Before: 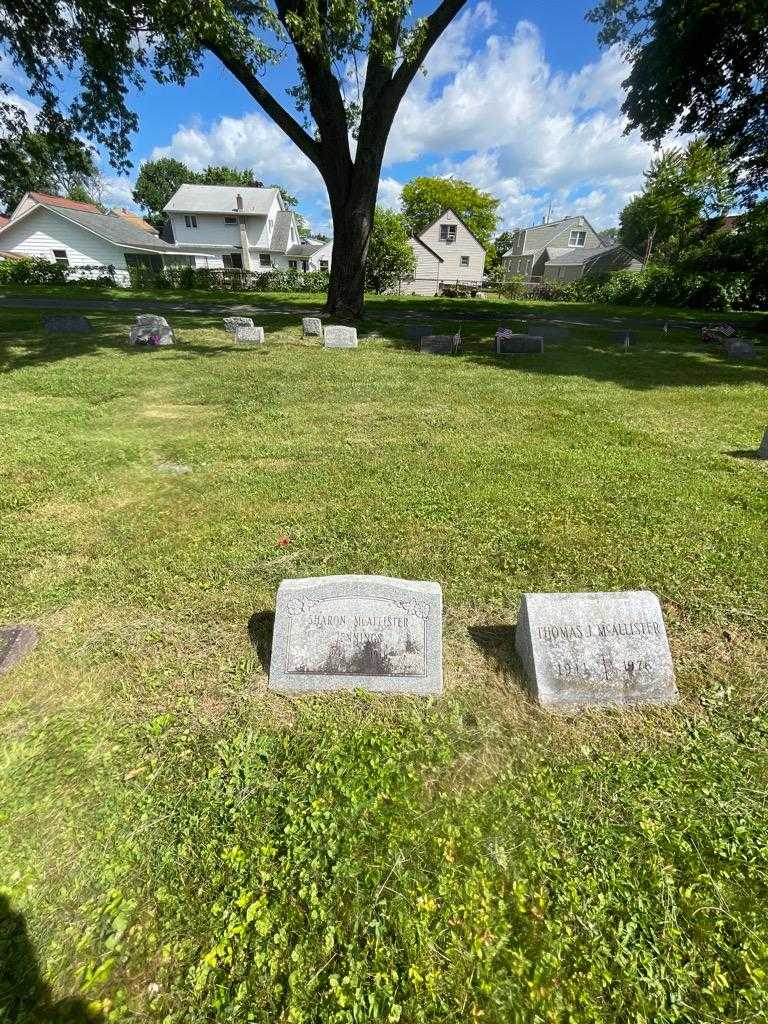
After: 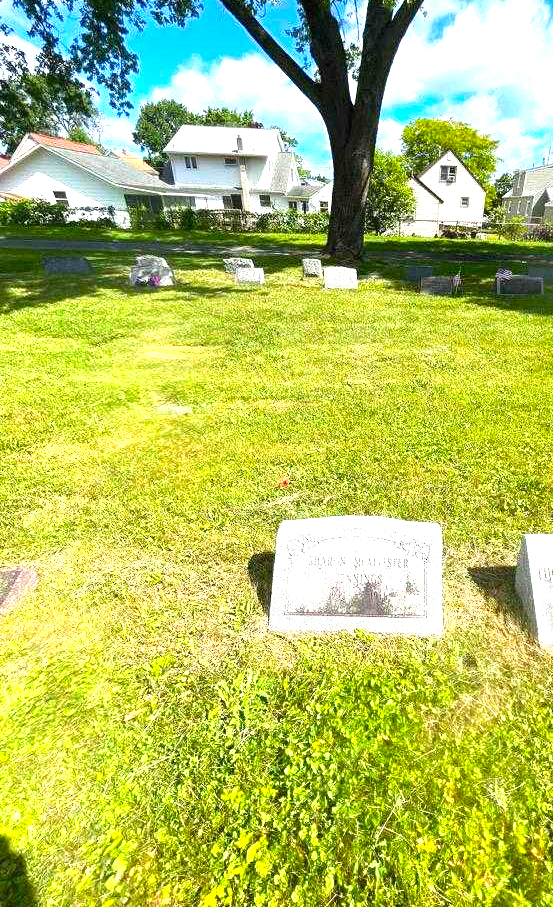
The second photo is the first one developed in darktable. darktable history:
color balance rgb: linear chroma grading › global chroma 20.175%, perceptual saturation grading › global saturation 0.698%, global vibrance 20%
exposure: black level correction 0, exposure 1.2 EV, compensate highlight preservation false
crop: top 5.815%, right 27.877%, bottom 5.549%
